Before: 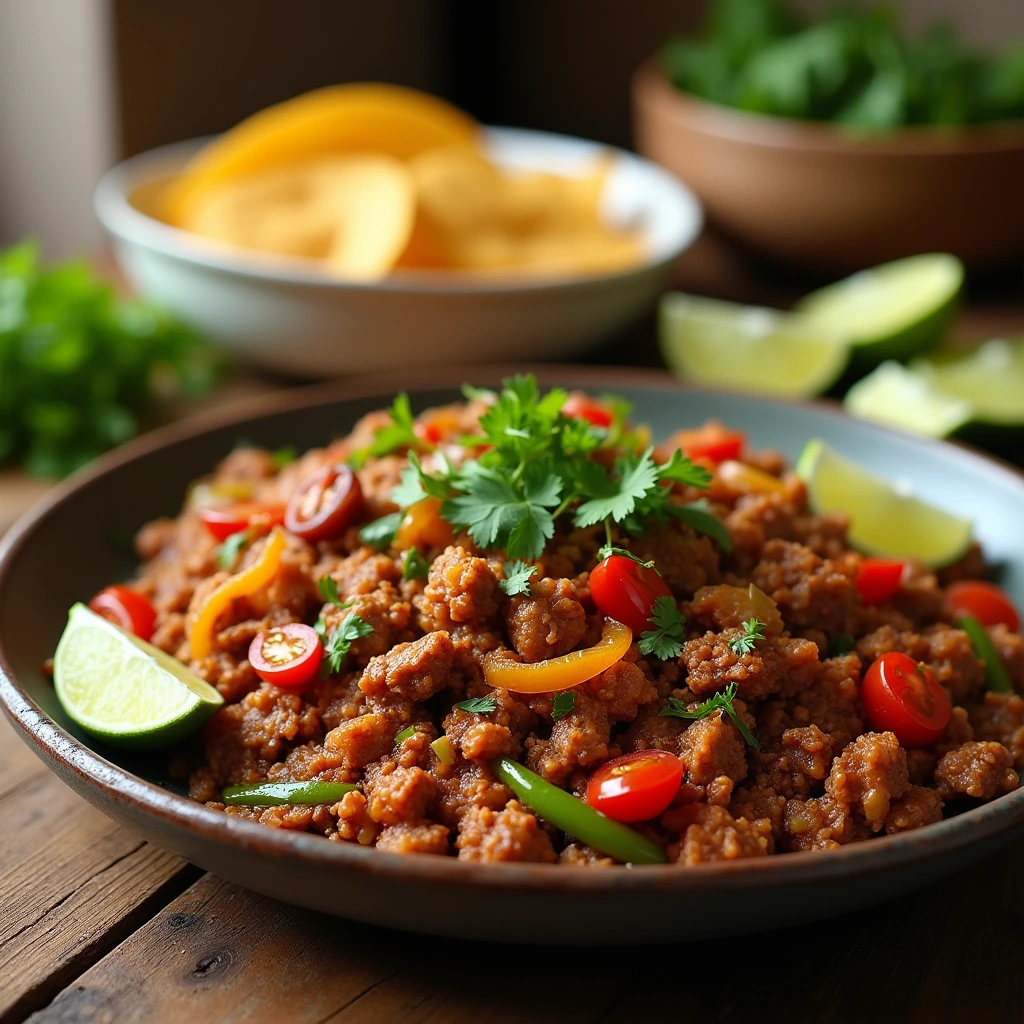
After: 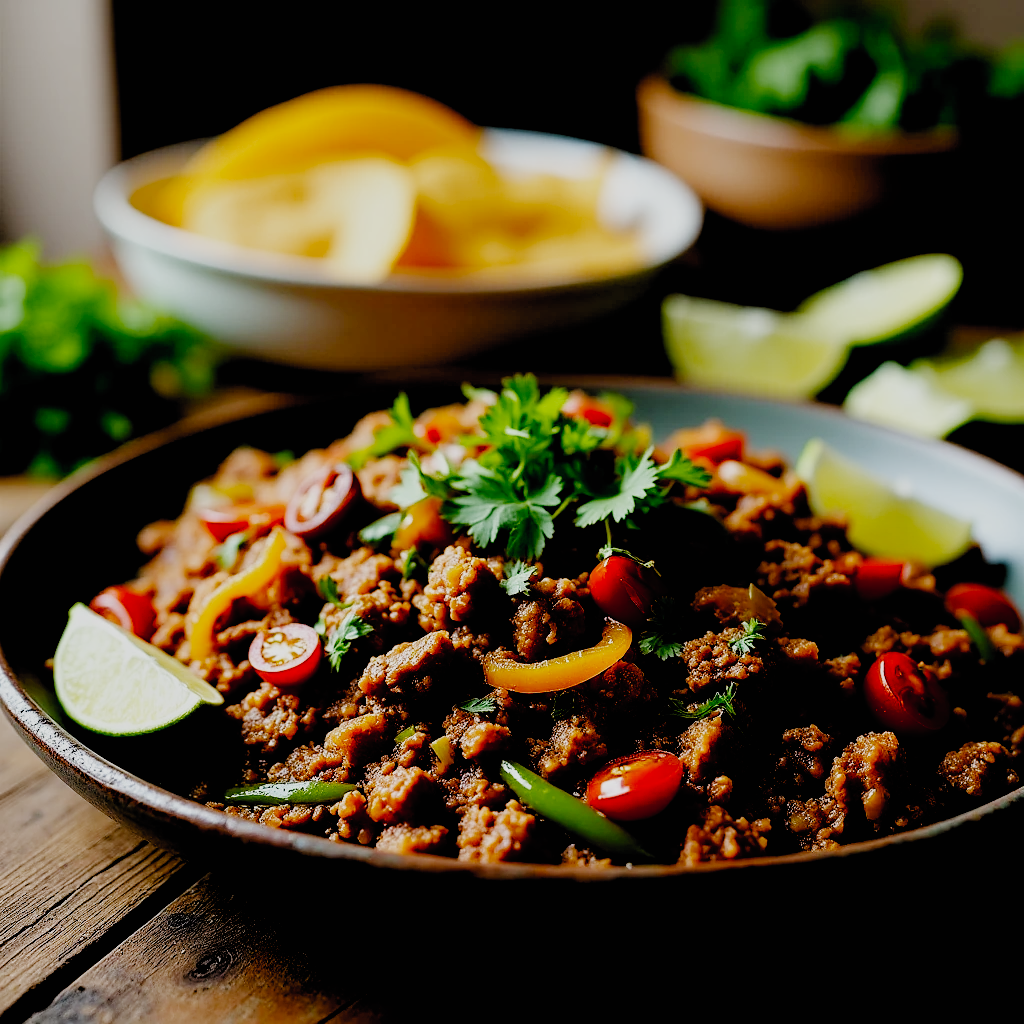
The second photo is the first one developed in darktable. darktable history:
filmic rgb: black relative exposure -2.85 EV, white relative exposure 4.56 EV, hardness 1.77, contrast 1.25, preserve chrominance no, color science v5 (2021)
contrast equalizer: octaves 7, y [[0.509, 0.514, 0.523, 0.542, 0.578, 0.603], [0.5 ×6], [0.509, 0.514, 0.523, 0.542, 0.578, 0.603], [0.001, 0.002, 0.003, 0.005, 0.01, 0.013], [0.001, 0.002, 0.003, 0.005, 0.01, 0.013]]
exposure: black level correction 0.005, exposure 0.001 EV, compensate highlight preservation false
